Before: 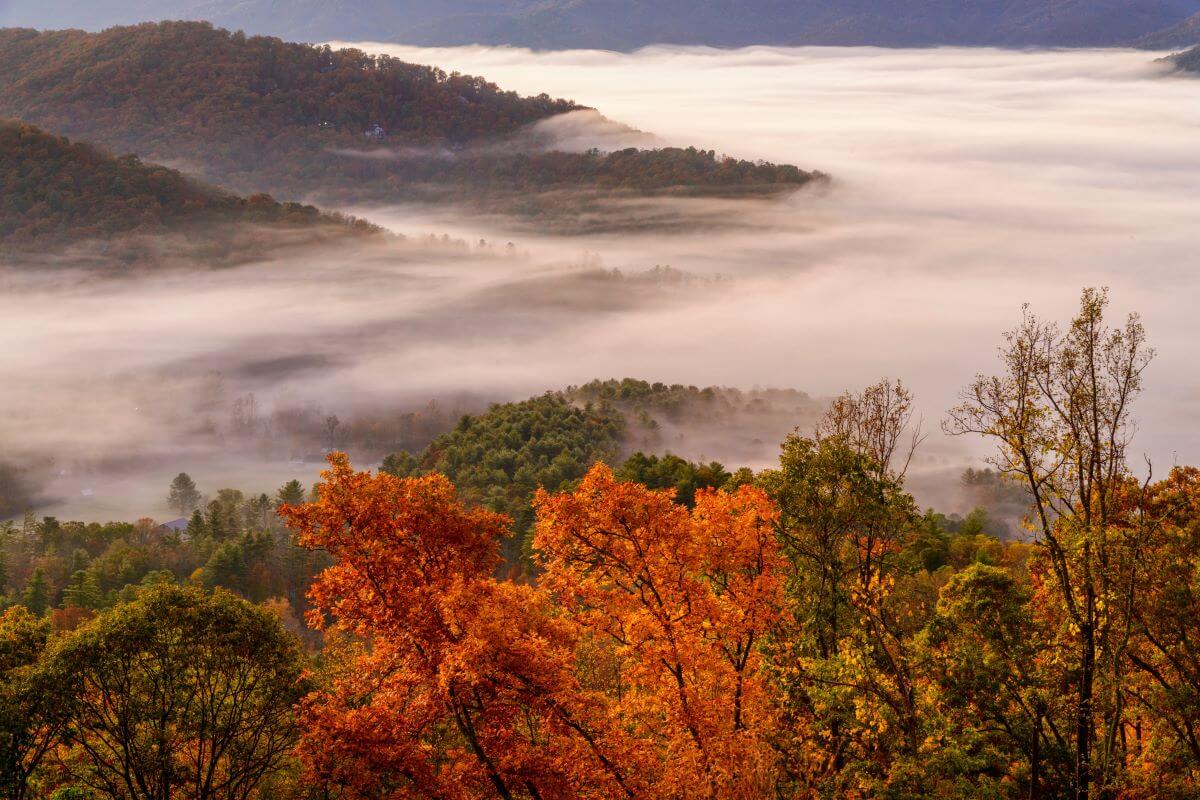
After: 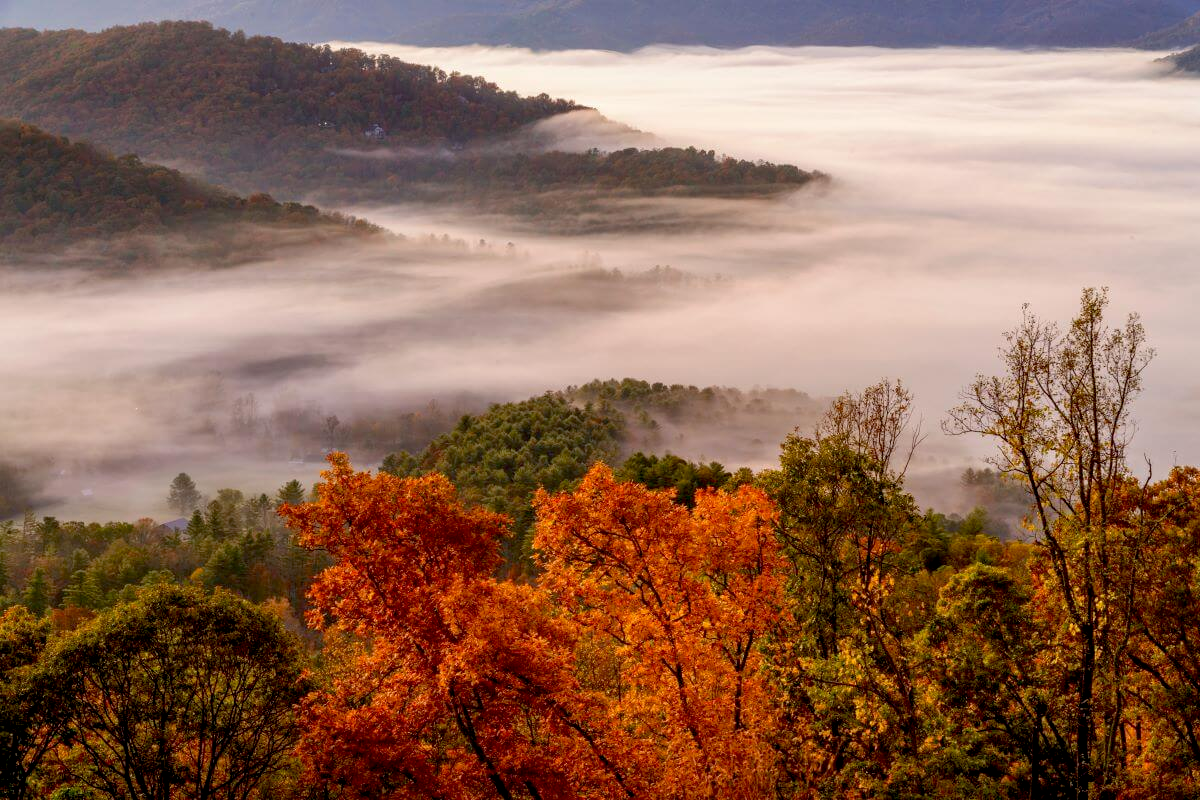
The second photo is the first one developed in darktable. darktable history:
exposure: black level correction 0.011, compensate highlight preservation false
